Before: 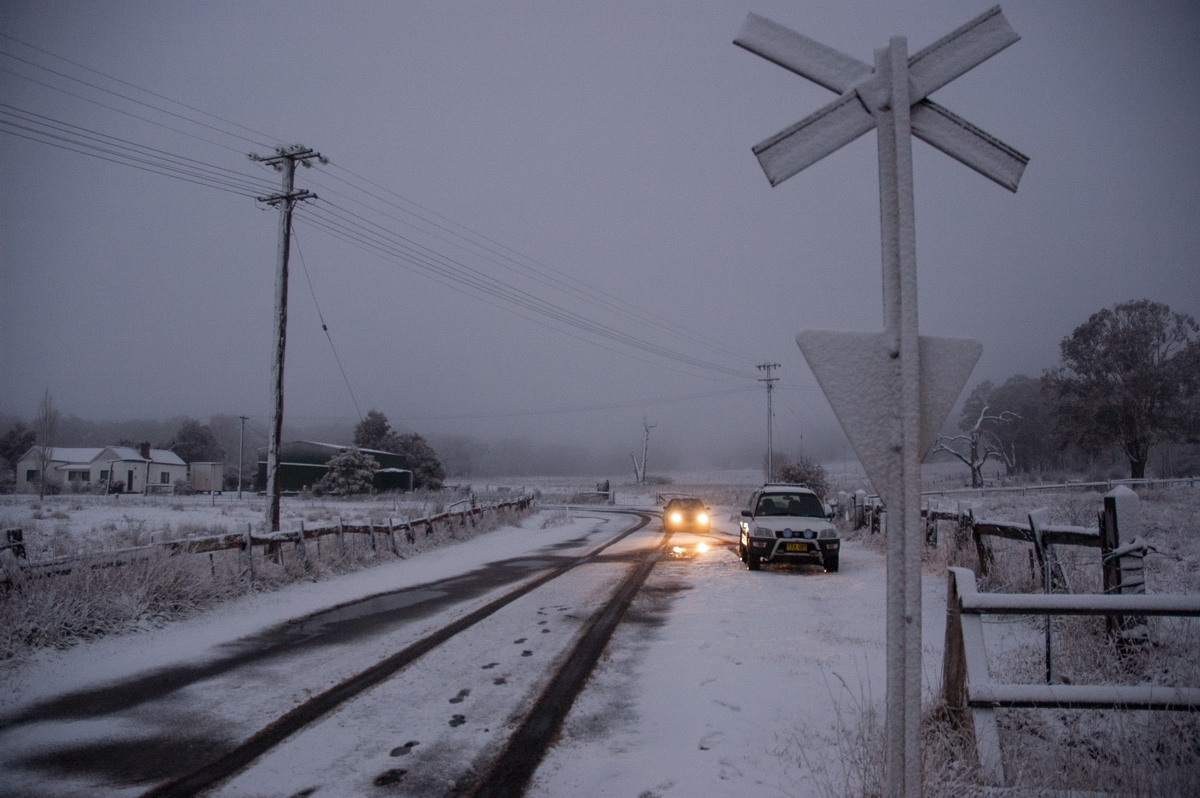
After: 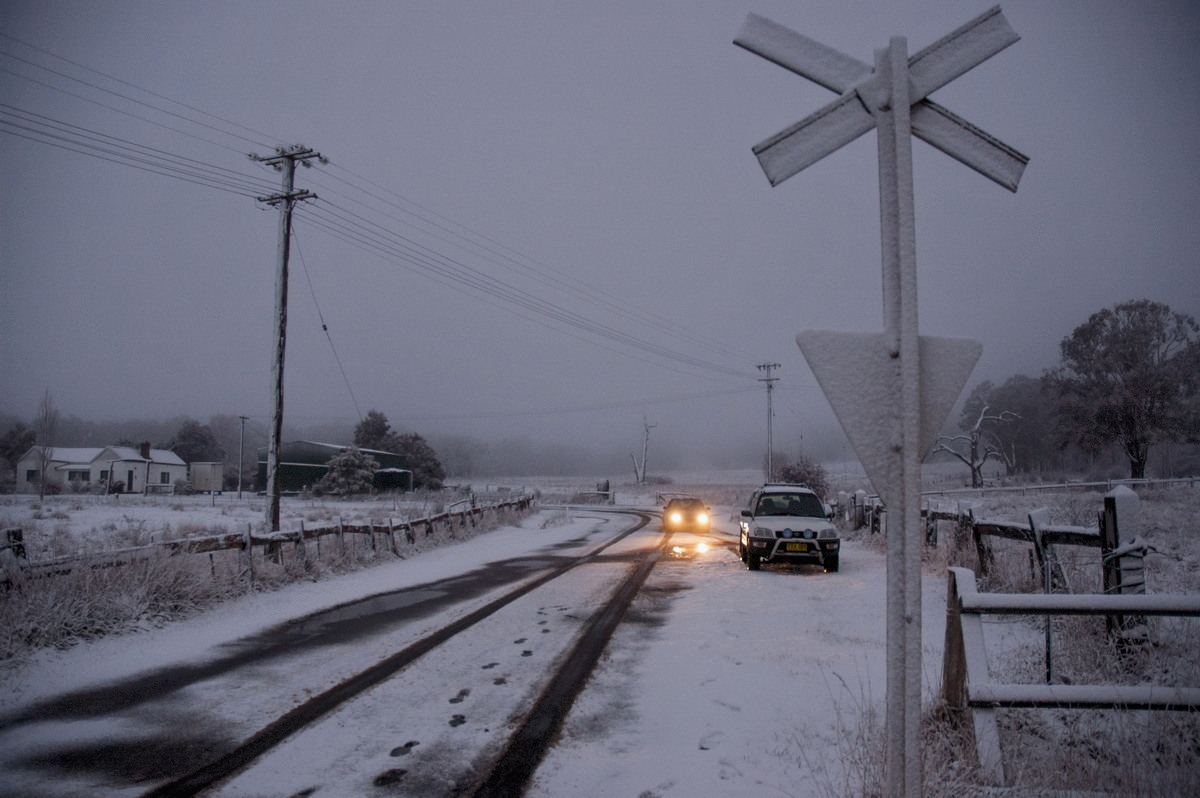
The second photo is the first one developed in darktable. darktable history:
tone equalizer: -8 EV -1.84 EV, -7 EV -1.18 EV, -6 EV -1.66 EV
